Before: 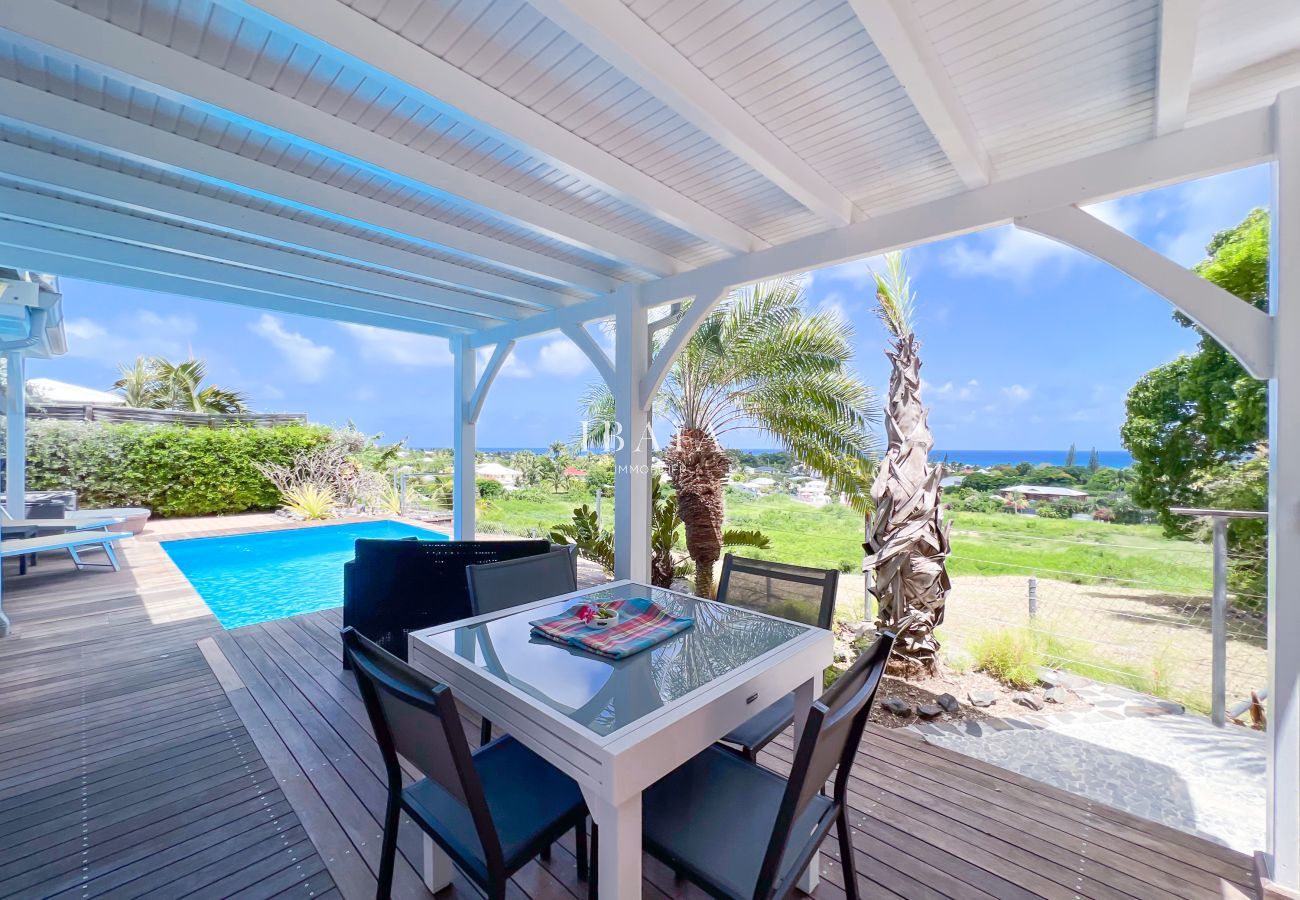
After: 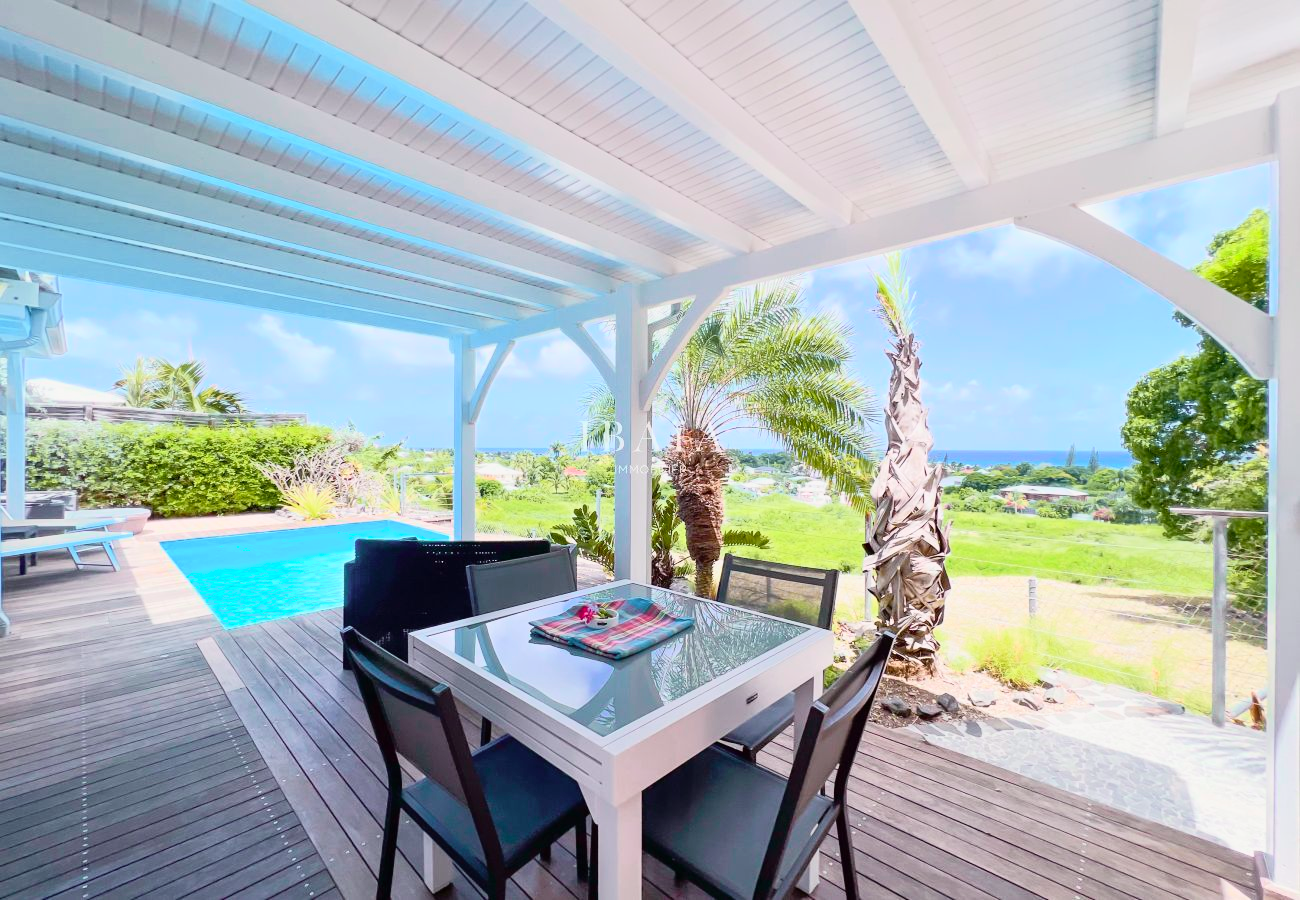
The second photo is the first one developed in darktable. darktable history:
tone curve: curves: ch0 [(0, 0.005) (0.103, 0.097) (0.18, 0.22) (0.4, 0.485) (0.5, 0.612) (0.668, 0.787) (0.823, 0.894) (1, 0.971)]; ch1 [(0, 0) (0.172, 0.123) (0.324, 0.253) (0.396, 0.388) (0.478, 0.461) (0.499, 0.498) (0.522, 0.528) (0.618, 0.649) (0.753, 0.821) (1, 1)]; ch2 [(0, 0) (0.411, 0.424) (0.496, 0.501) (0.515, 0.514) (0.555, 0.585) (0.641, 0.69) (1, 1)], color space Lab, independent channels, preserve colors none
